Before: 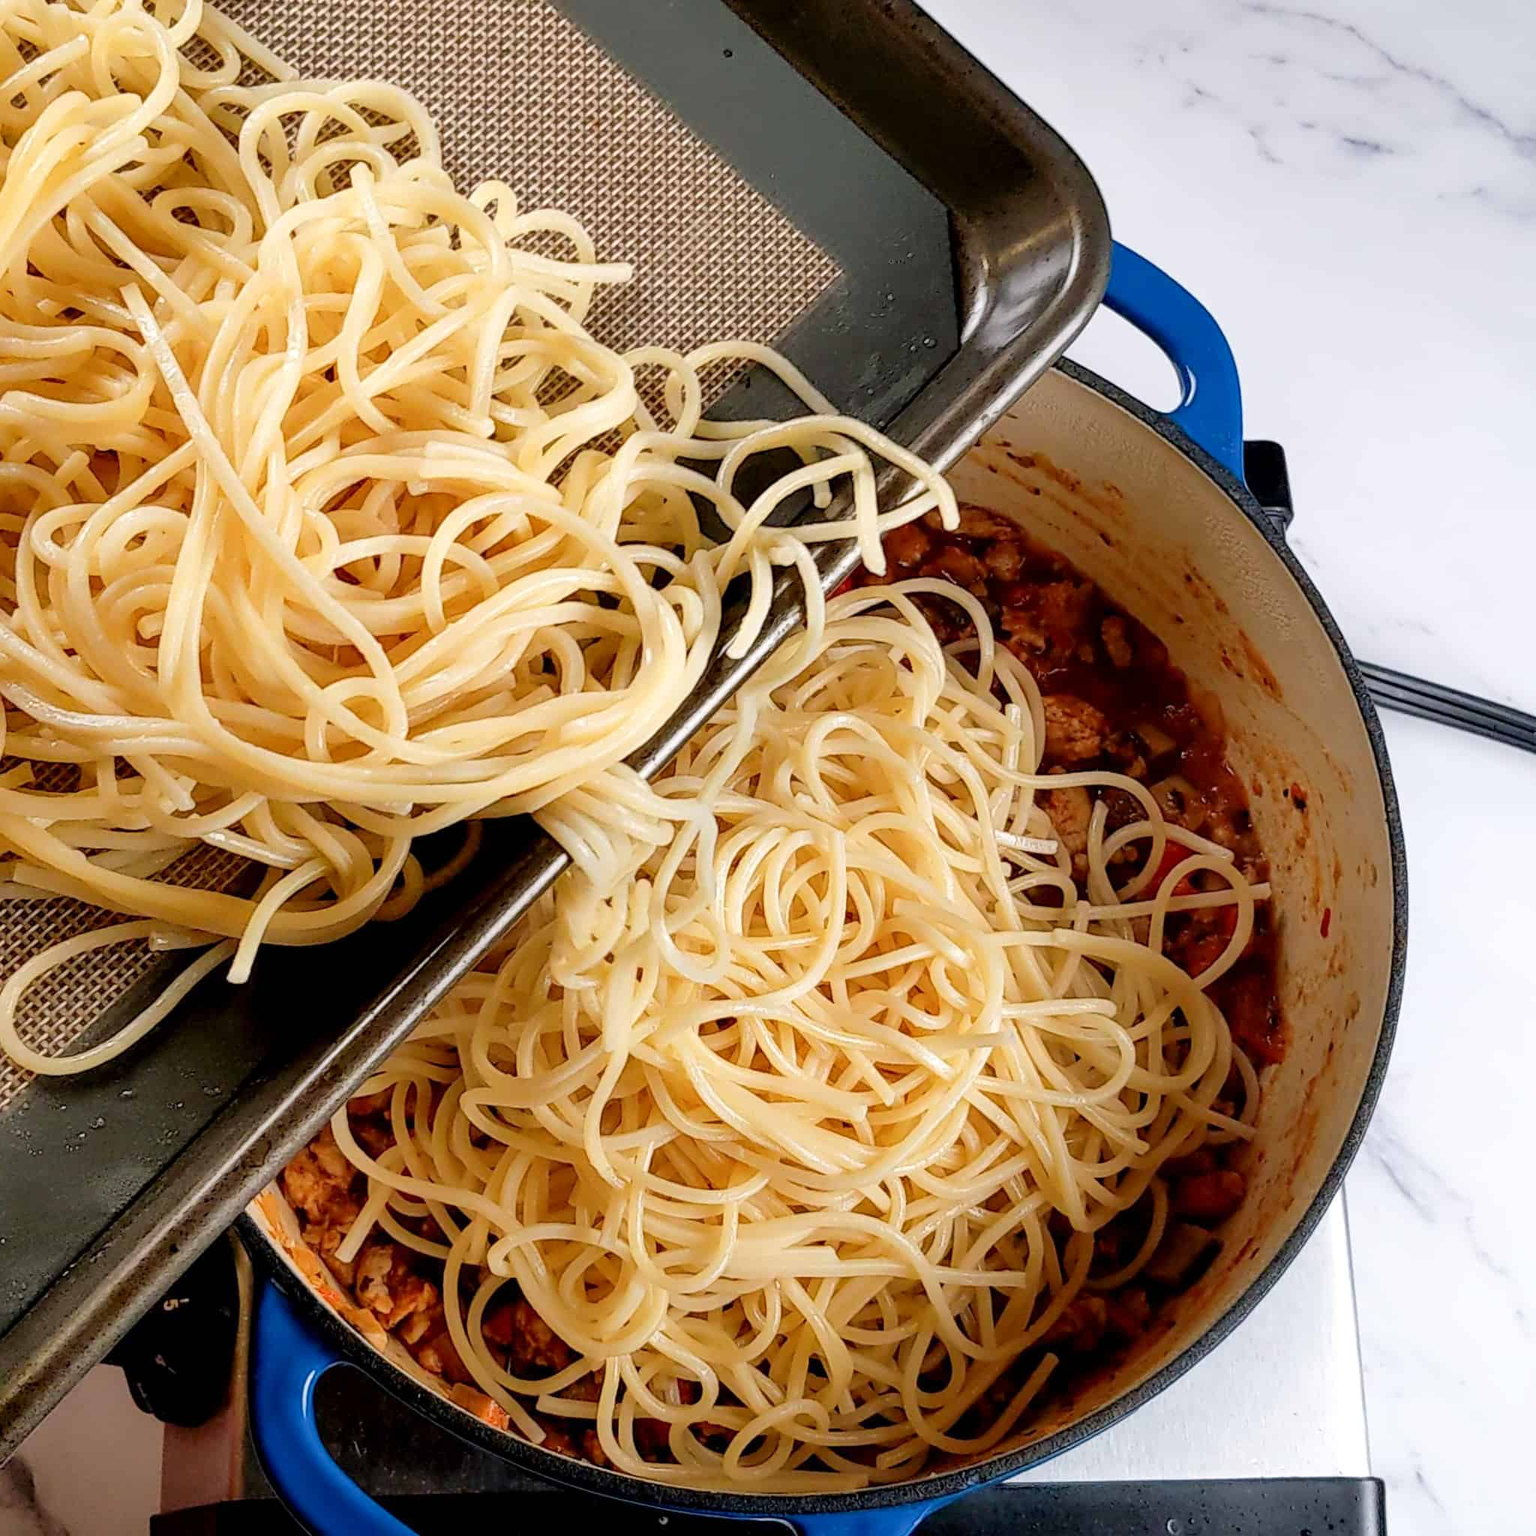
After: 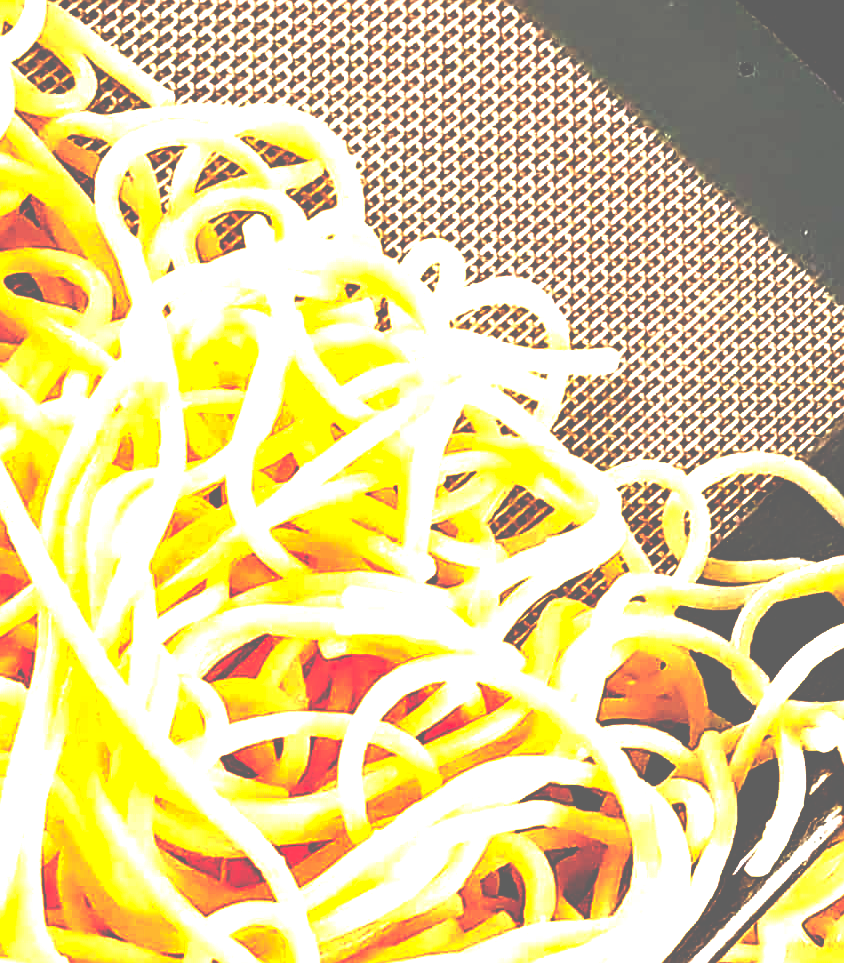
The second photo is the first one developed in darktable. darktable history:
crop and rotate: left 10.963%, top 0.1%, right 47.796%, bottom 52.85%
sharpen: on, module defaults
levels: gray 59.38%, levels [0, 0.281, 0.562]
base curve: curves: ch0 [(0, 0.036) (0.083, 0.04) (0.804, 1)], exposure shift 0.01, preserve colors none
